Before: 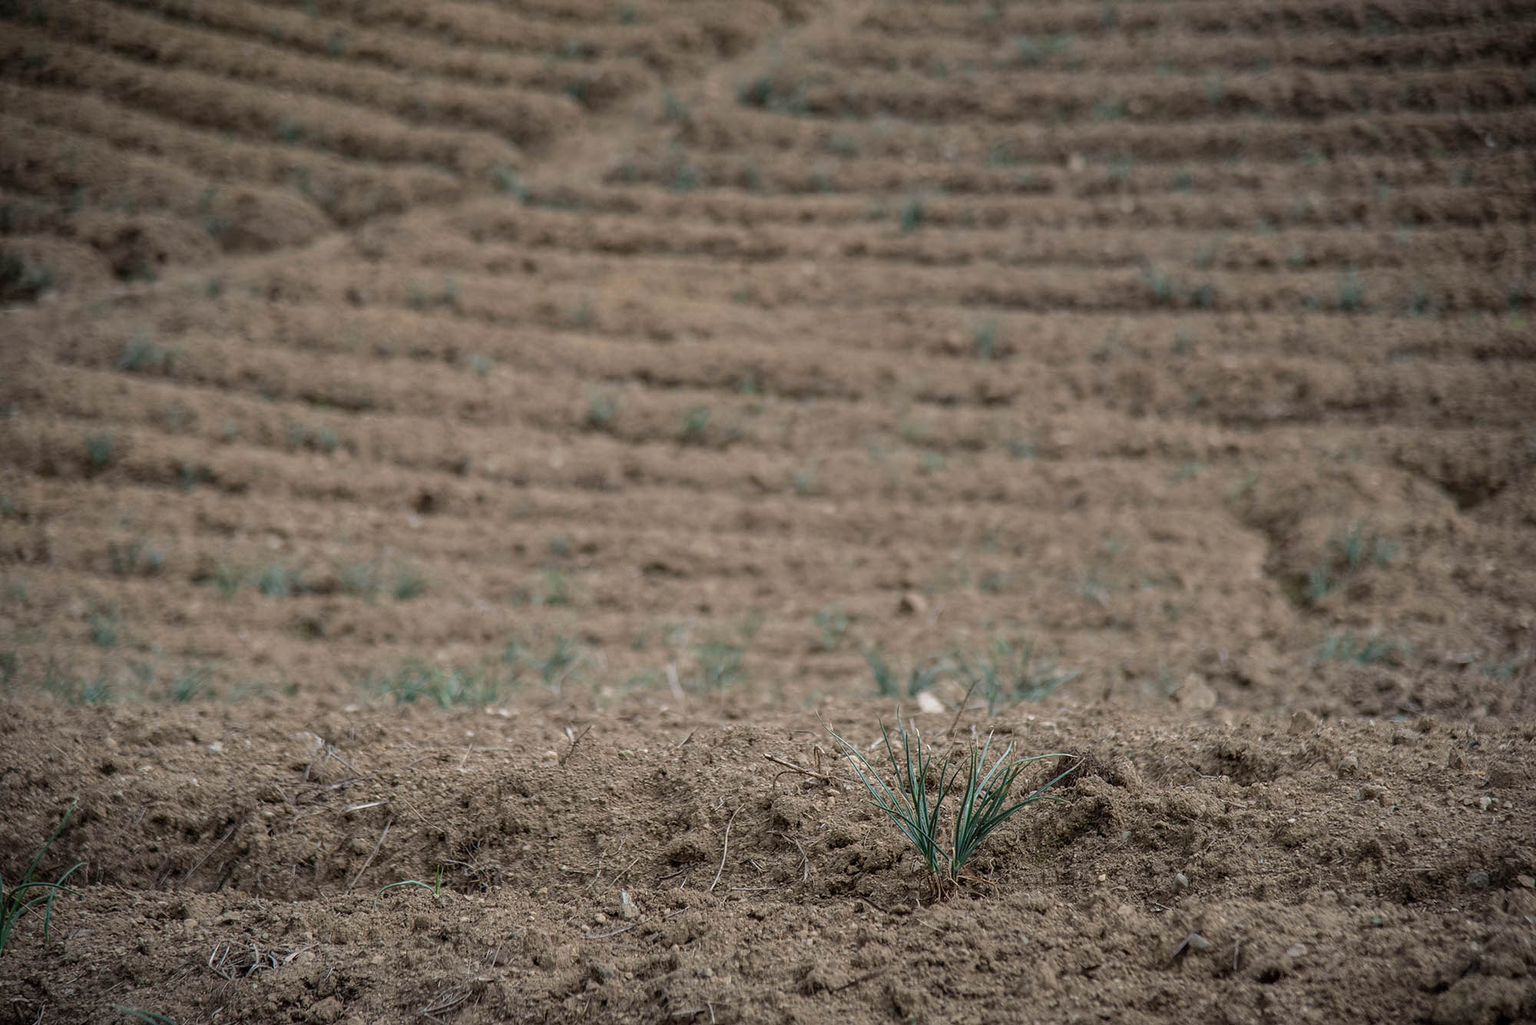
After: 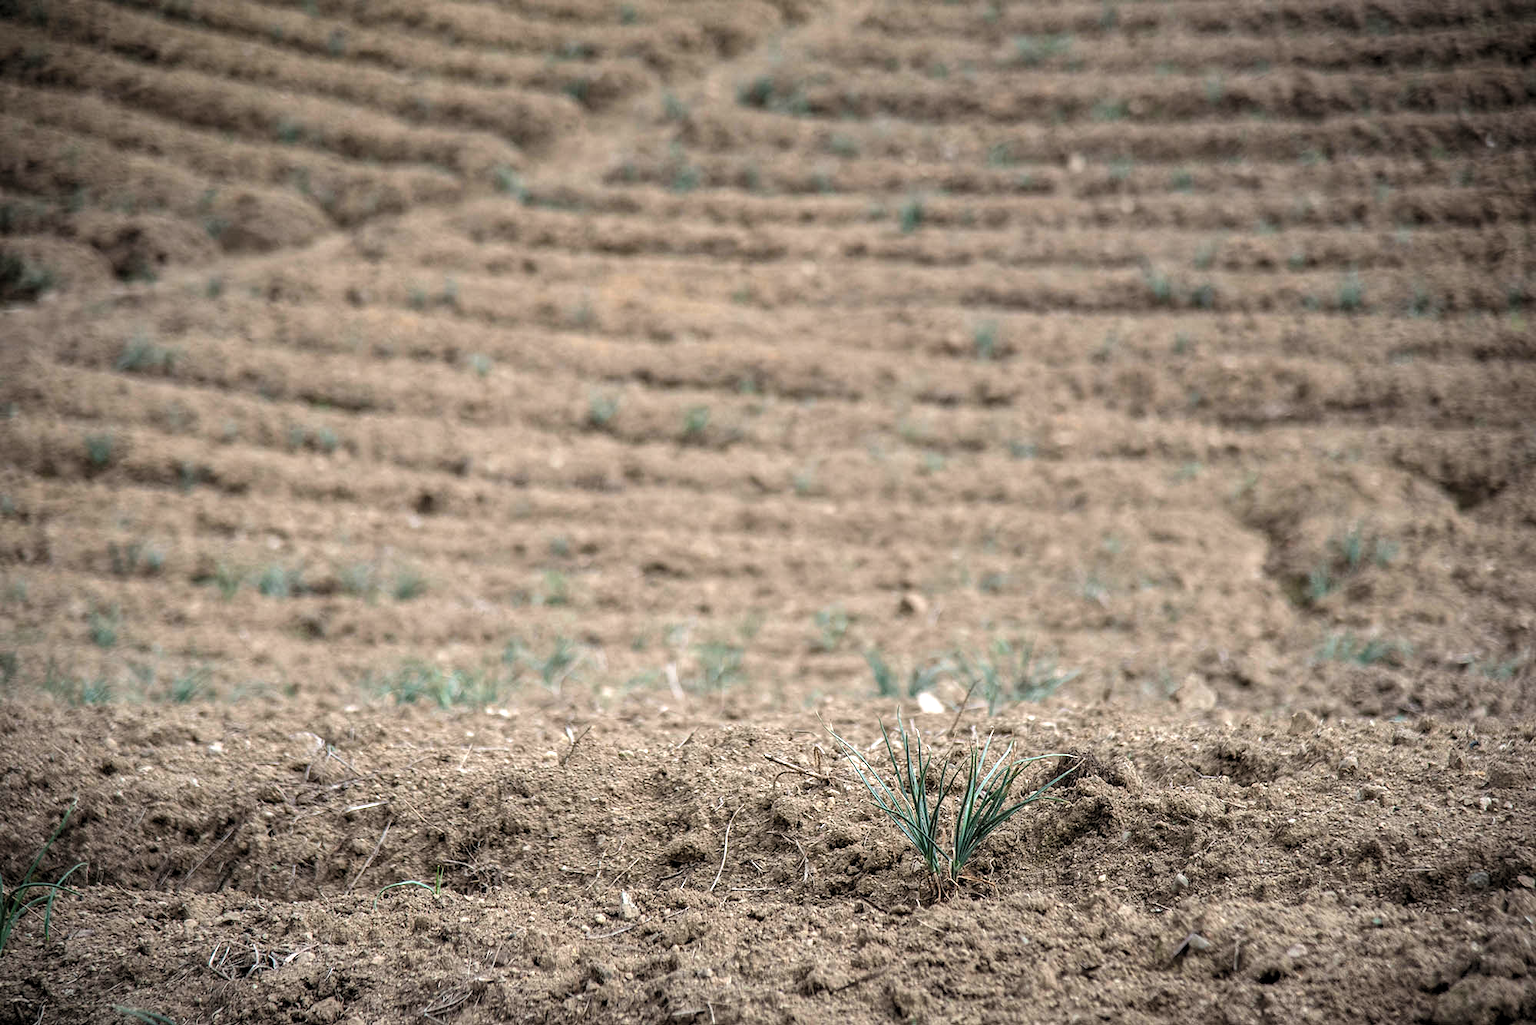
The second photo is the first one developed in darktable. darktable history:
levels: levels [0.062, 0.494, 0.925]
exposure: exposure 0.789 EV, compensate exposure bias true, compensate highlight preservation false
